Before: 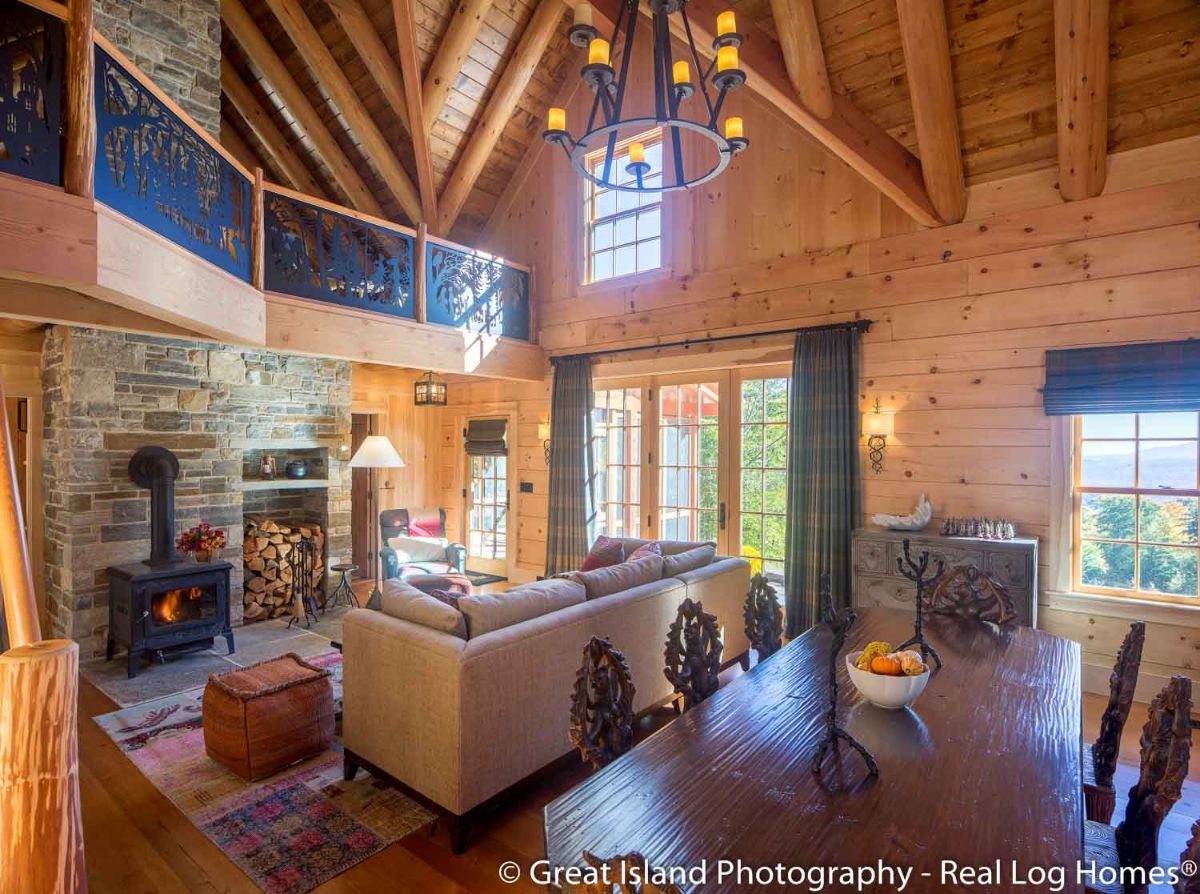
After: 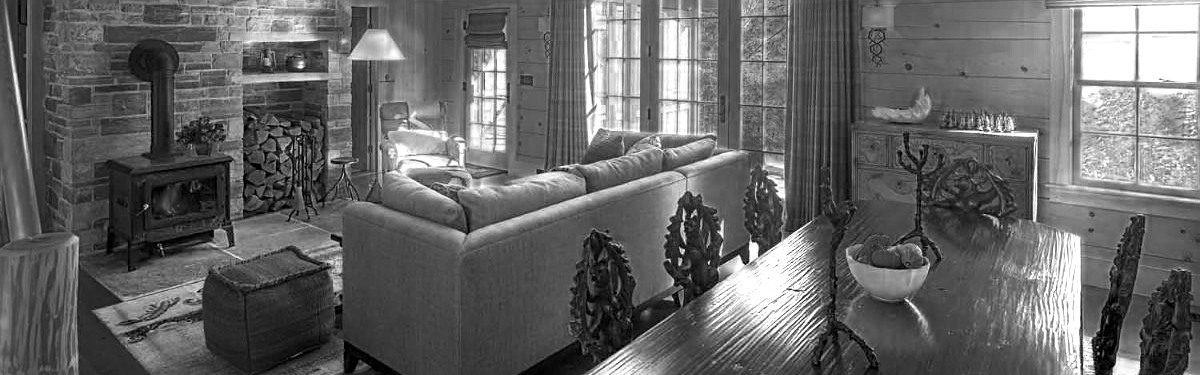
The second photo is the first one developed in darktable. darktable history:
contrast equalizer: y [[0.518, 0.517, 0.501, 0.5, 0.5, 0.5], [0.5 ×6], [0.5 ×6], [0 ×6], [0 ×6]]
sharpen: on, module defaults
crop: top 45.551%, bottom 12.262%
color zones: curves: ch0 [(0.287, 0.048) (0.493, 0.484) (0.737, 0.816)]; ch1 [(0, 0) (0.143, 0) (0.286, 0) (0.429, 0) (0.571, 0) (0.714, 0) (0.857, 0)]
